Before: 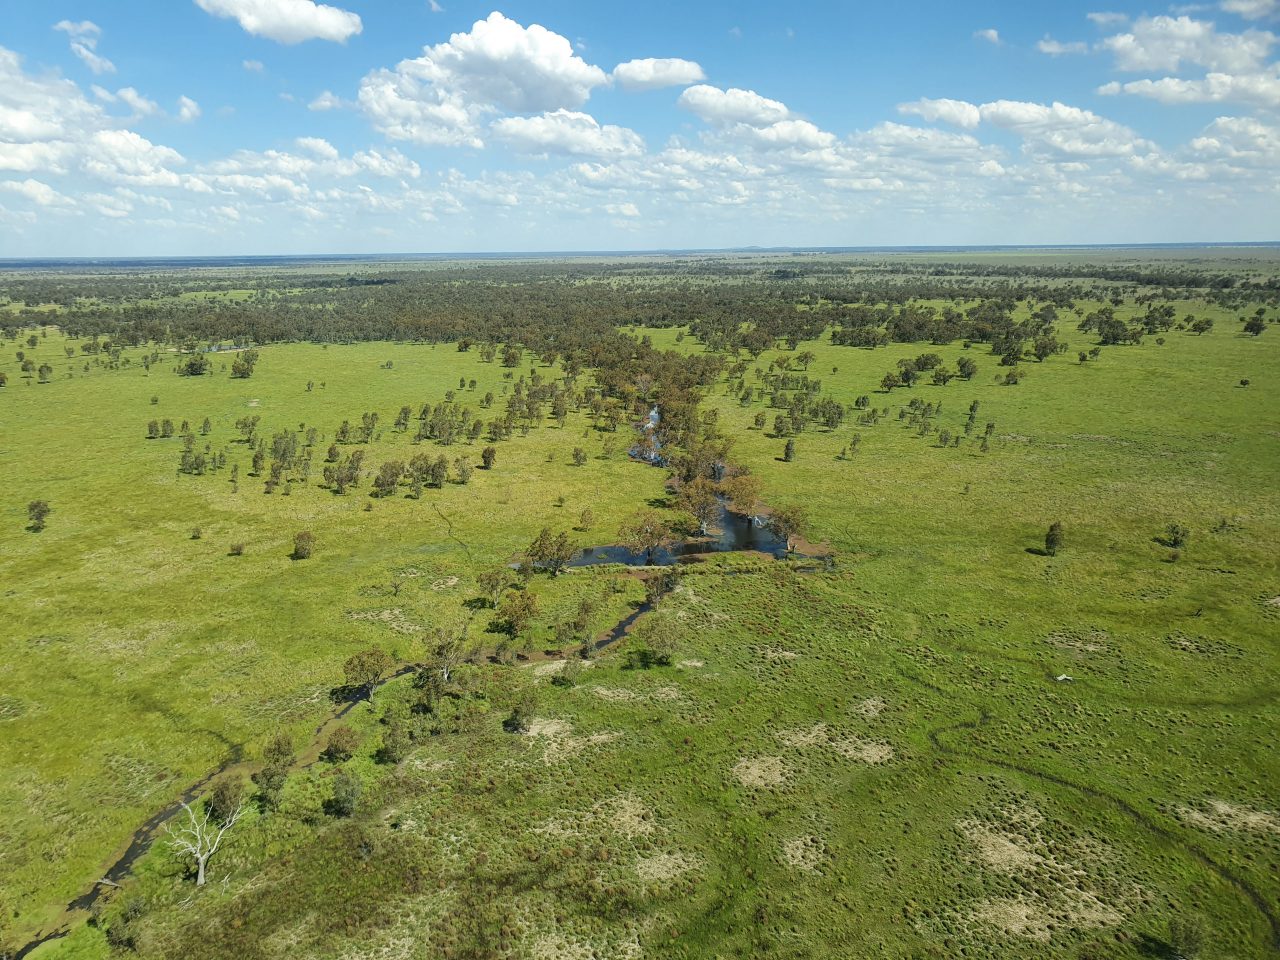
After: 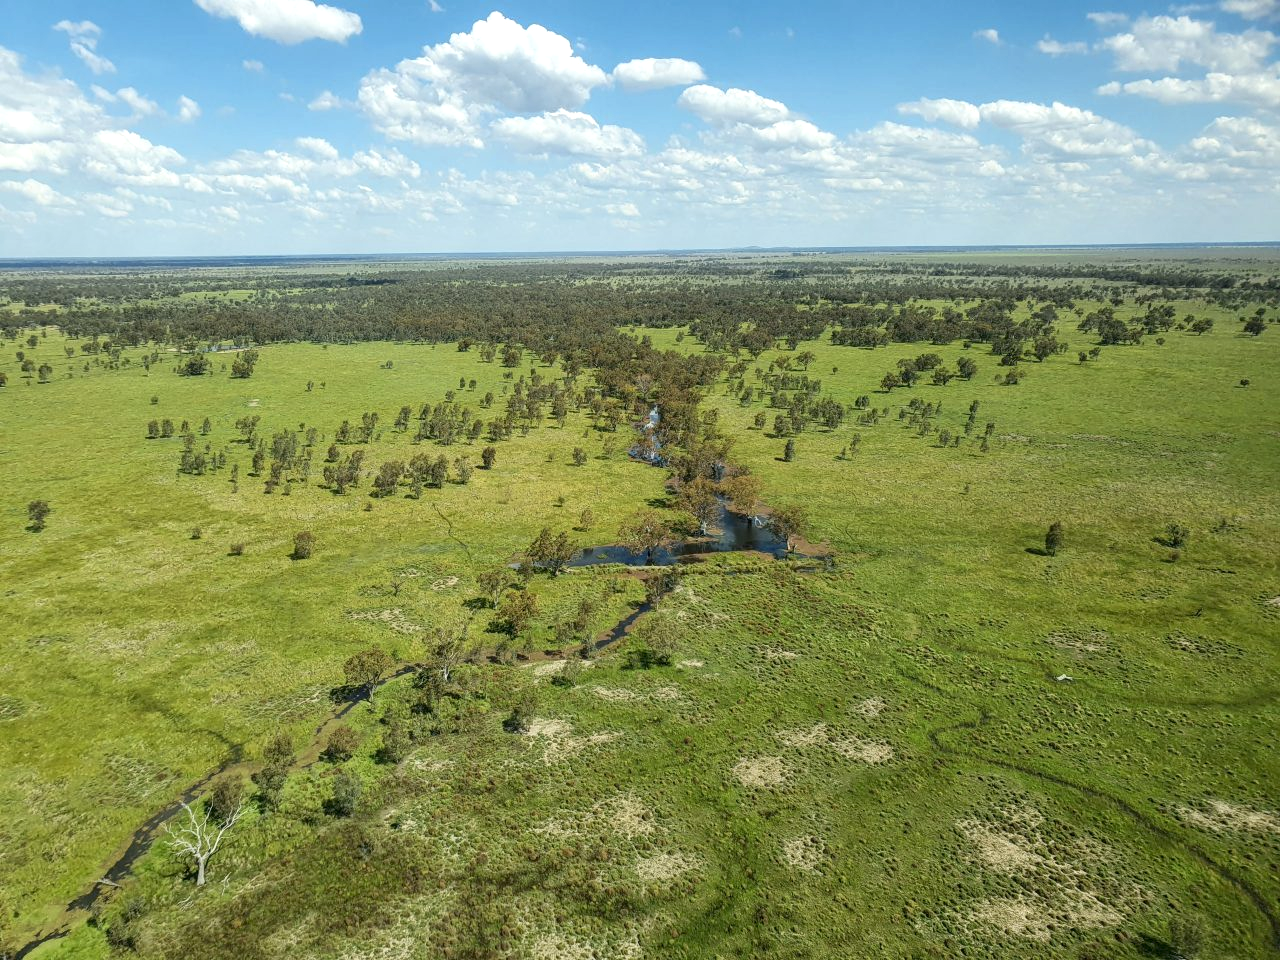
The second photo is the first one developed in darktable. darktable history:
local contrast: on, module defaults
tone curve: curves: ch0 [(0, 0.024) (0.119, 0.146) (0.474, 0.485) (0.718, 0.739) (0.817, 0.839) (1, 0.998)]; ch1 [(0, 0) (0.377, 0.416) (0.439, 0.451) (0.477, 0.477) (0.501, 0.503) (0.538, 0.544) (0.58, 0.602) (0.664, 0.676) (0.783, 0.804) (1, 1)]; ch2 [(0, 0) (0.38, 0.405) (0.463, 0.456) (0.498, 0.497) (0.524, 0.535) (0.578, 0.576) (0.648, 0.665) (1, 1)], color space Lab, linked channels, preserve colors none
